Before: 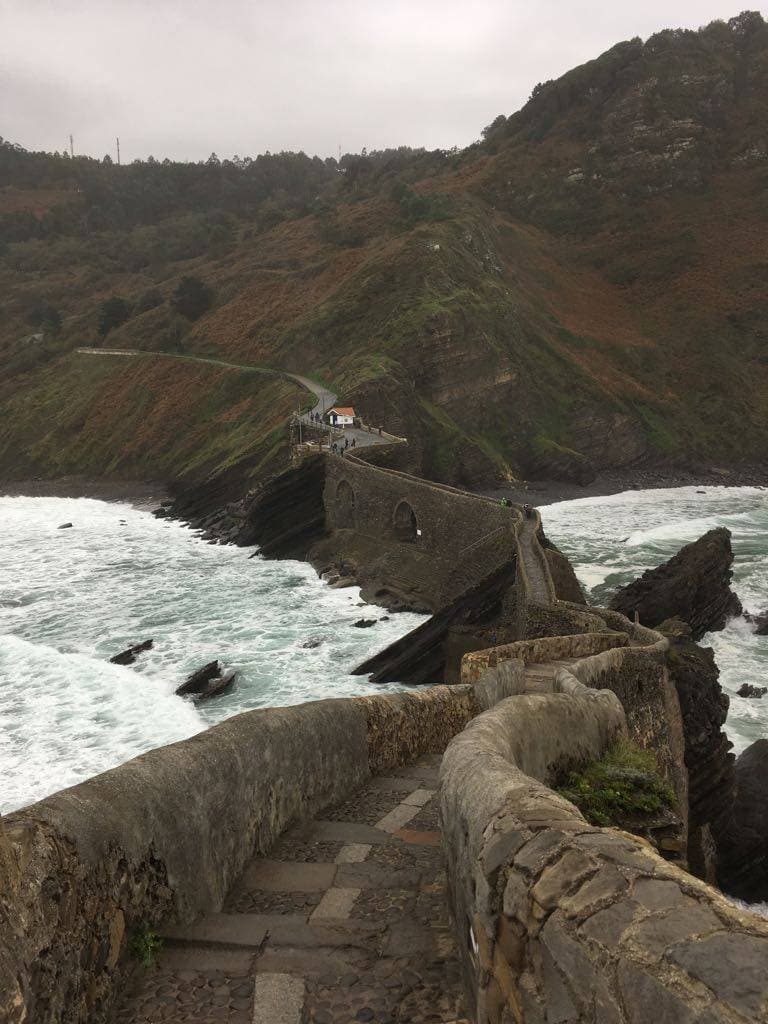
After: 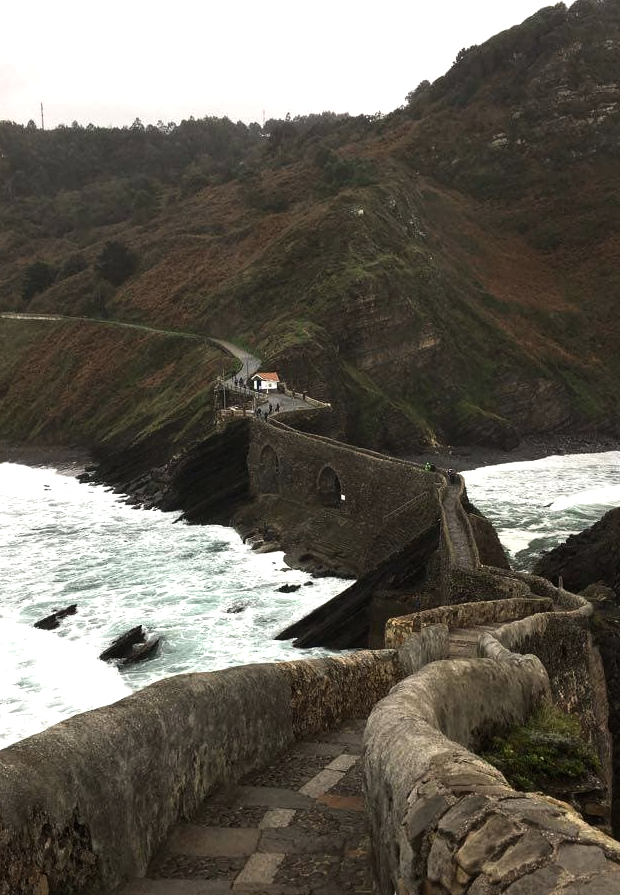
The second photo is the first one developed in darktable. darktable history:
crop: left 9.956%, top 3.466%, right 9.246%, bottom 9.114%
tone equalizer: -8 EV -0.785 EV, -7 EV -0.673 EV, -6 EV -0.635 EV, -5 EV -0.37 EV, -3 EV 0.385 EV, -2 EV 0.6 EV, -1 EV 0.679 EV, +0 EV 0.744 EV, edges refinement/feathering 500, mask exposure compensation -1.57 EV, preserve details no
